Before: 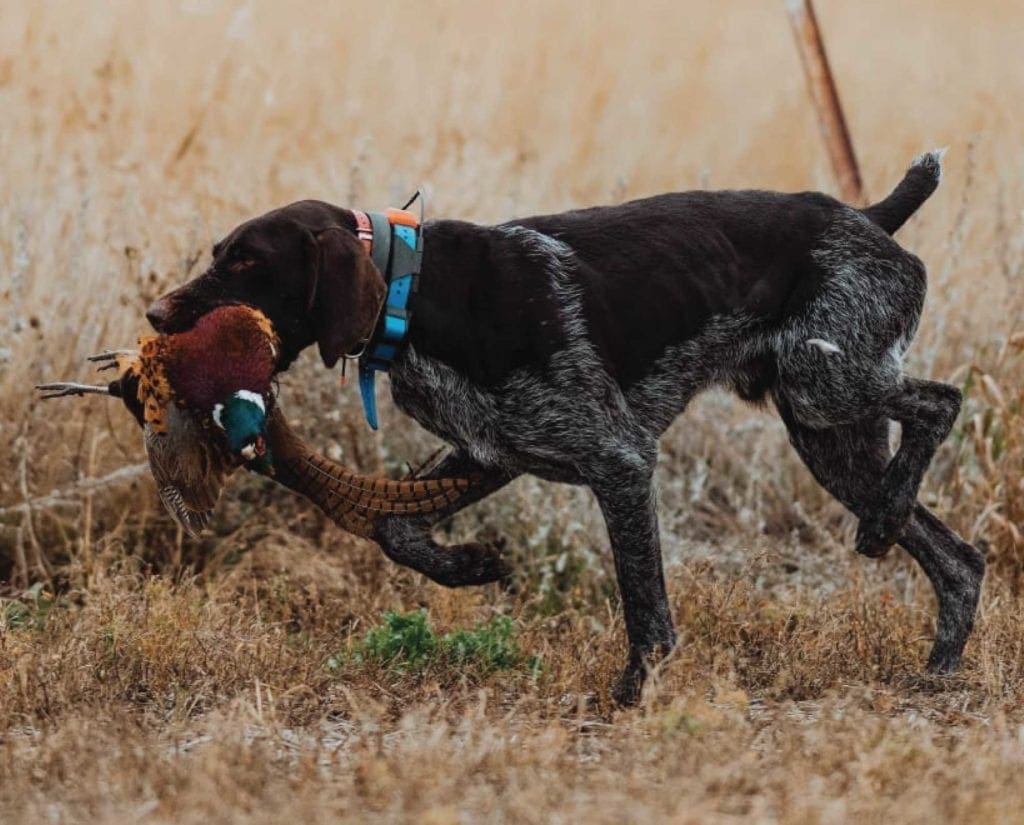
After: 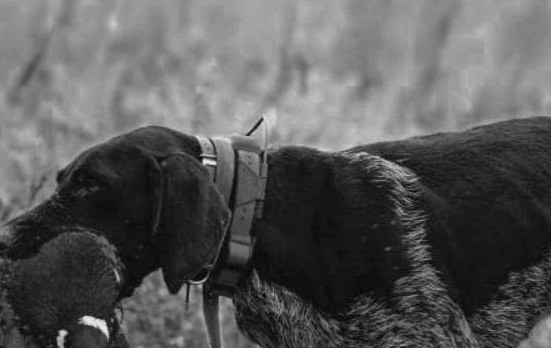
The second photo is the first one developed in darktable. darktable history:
exposure: black level correction 0.001, exposure 0.5 EV, compensate exposure bias true, compensate highlight preservation false
color zones: curves: ch0 [(0.002, 0.429) (0.121, 0.212) (0.198, 0.113) (0.276, 0.344) (0.331, 0.541) (0.41, 0.56) (0.482, 0.289) (0.619, 0.227) (0.721, 0.18) (0.821, 0.435) (0.928, 0.555) (1, 0.587)]; ch1 [(0, 0) (0.143, 0) (0.286, 0) (0.429, 0) (0.571, 0) (0.714, 0) (0.857, 0)]
crop: left 15.306%, top 9.065%, right 30.789%, bottom 48.638%
shadows and highlights: shadows 25, highlights -25
